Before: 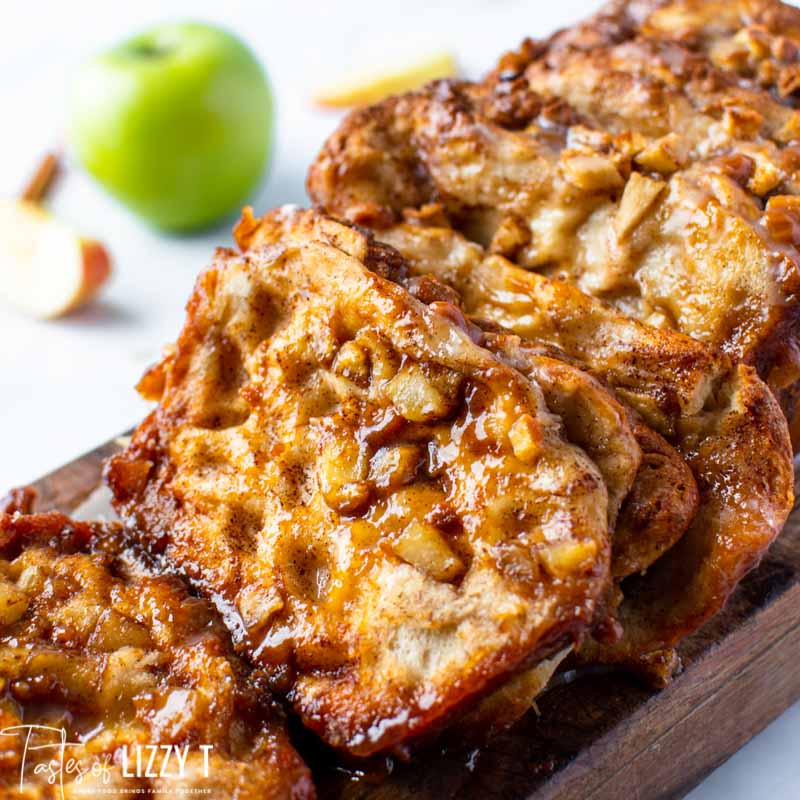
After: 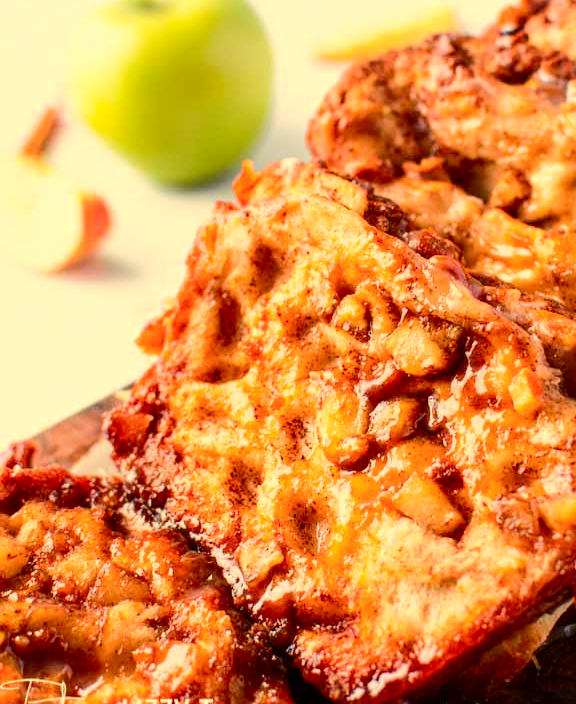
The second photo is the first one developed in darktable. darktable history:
rgb curve: mode RGB, independent channels
crop: top 5.803%, right 27.864%, bottom 5.804%
tone curve: curves: ch0 [(0, 0) (0.239, 0.248) (0.508, 0.606) (0.828, 0.878) (1, 1)]; ch1 [(0, 0) (0.401, 0.42) (0.442, 0.47) (0.492, 0.498) (0.511, 0.516) (0.555, 0.586) (0.681, 0.739) (1, 1)]; ch2 [(0, 0) (0.411, 0.433) (0.5, 0.504) (0.545, 0.574) (1, 1)], color space Lab, independent channels, preserve colors none
white balance: red 1.123, blue 0.83
